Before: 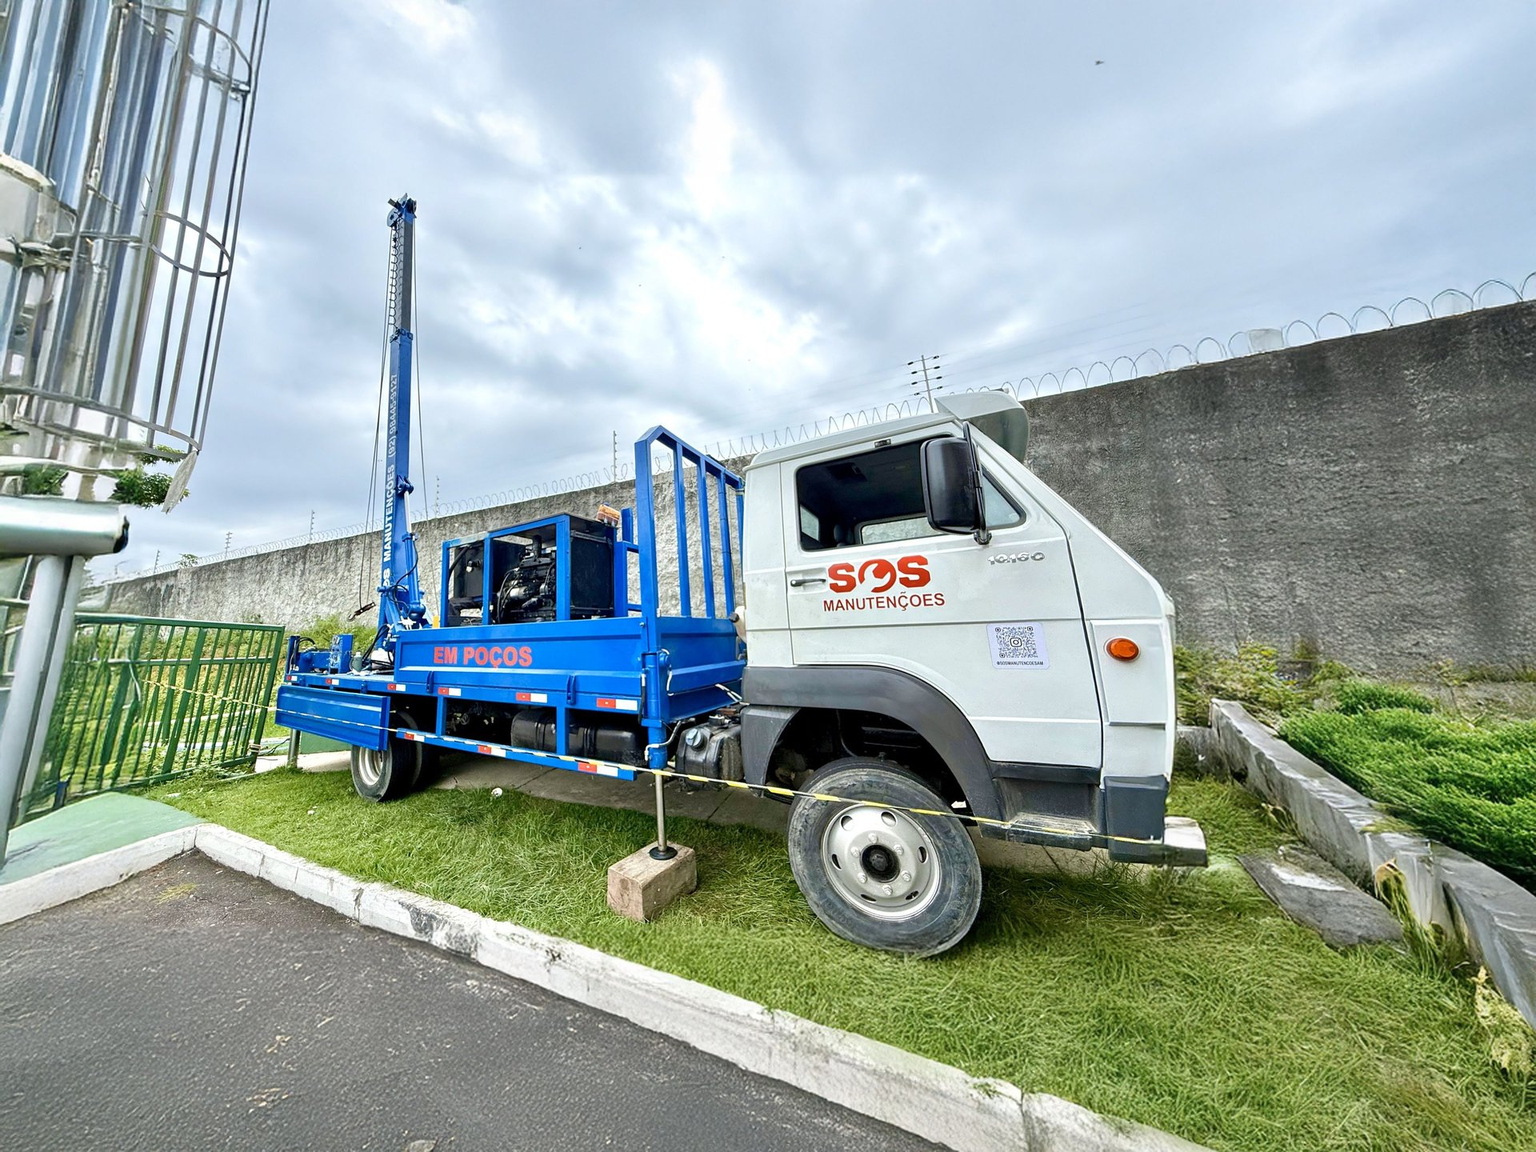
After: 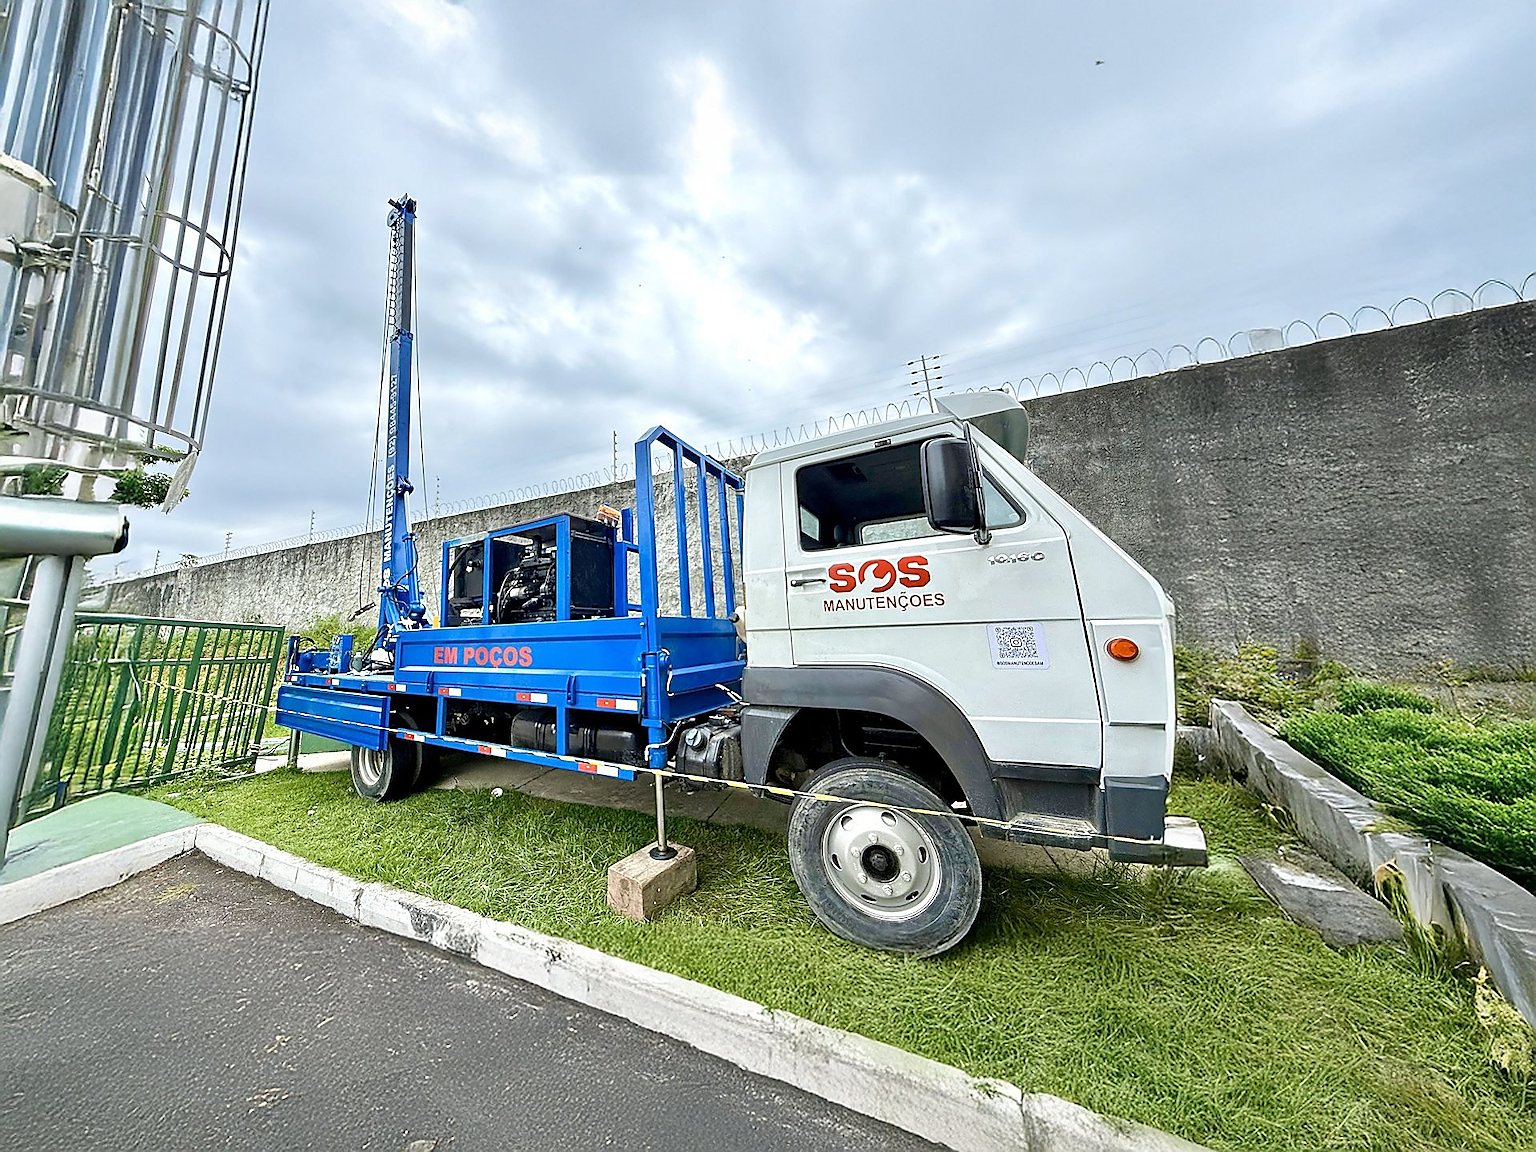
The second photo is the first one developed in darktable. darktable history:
sharpen: radius 1.377, amount 1.268, threshold 0.848
